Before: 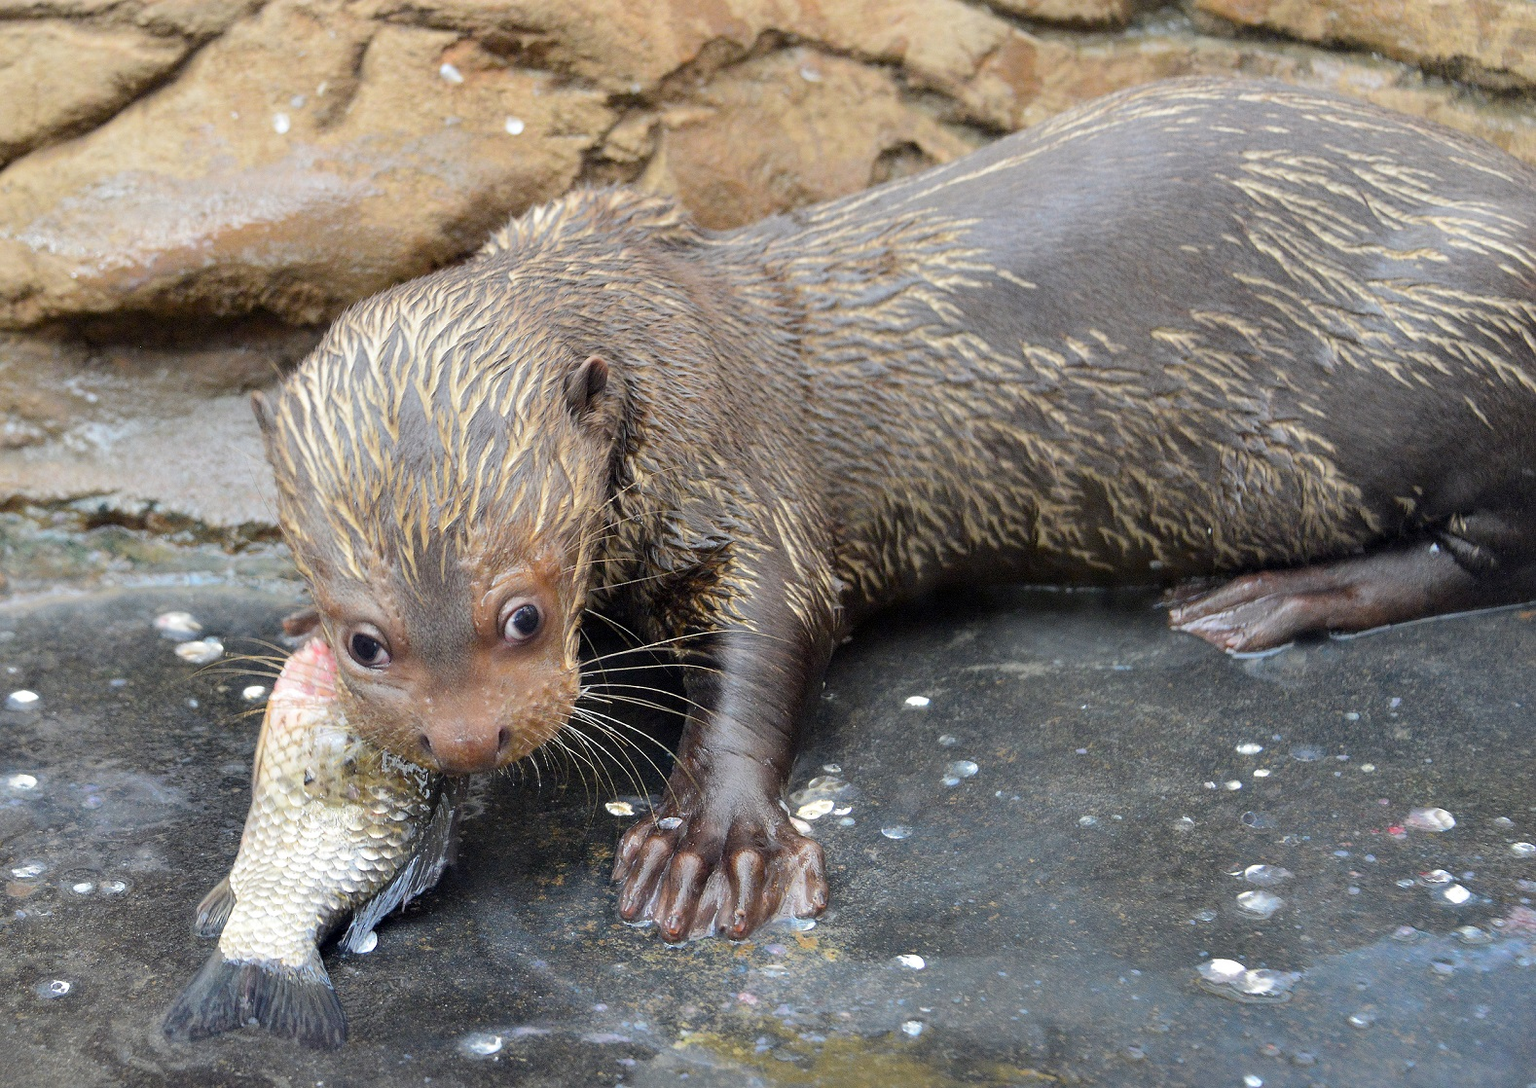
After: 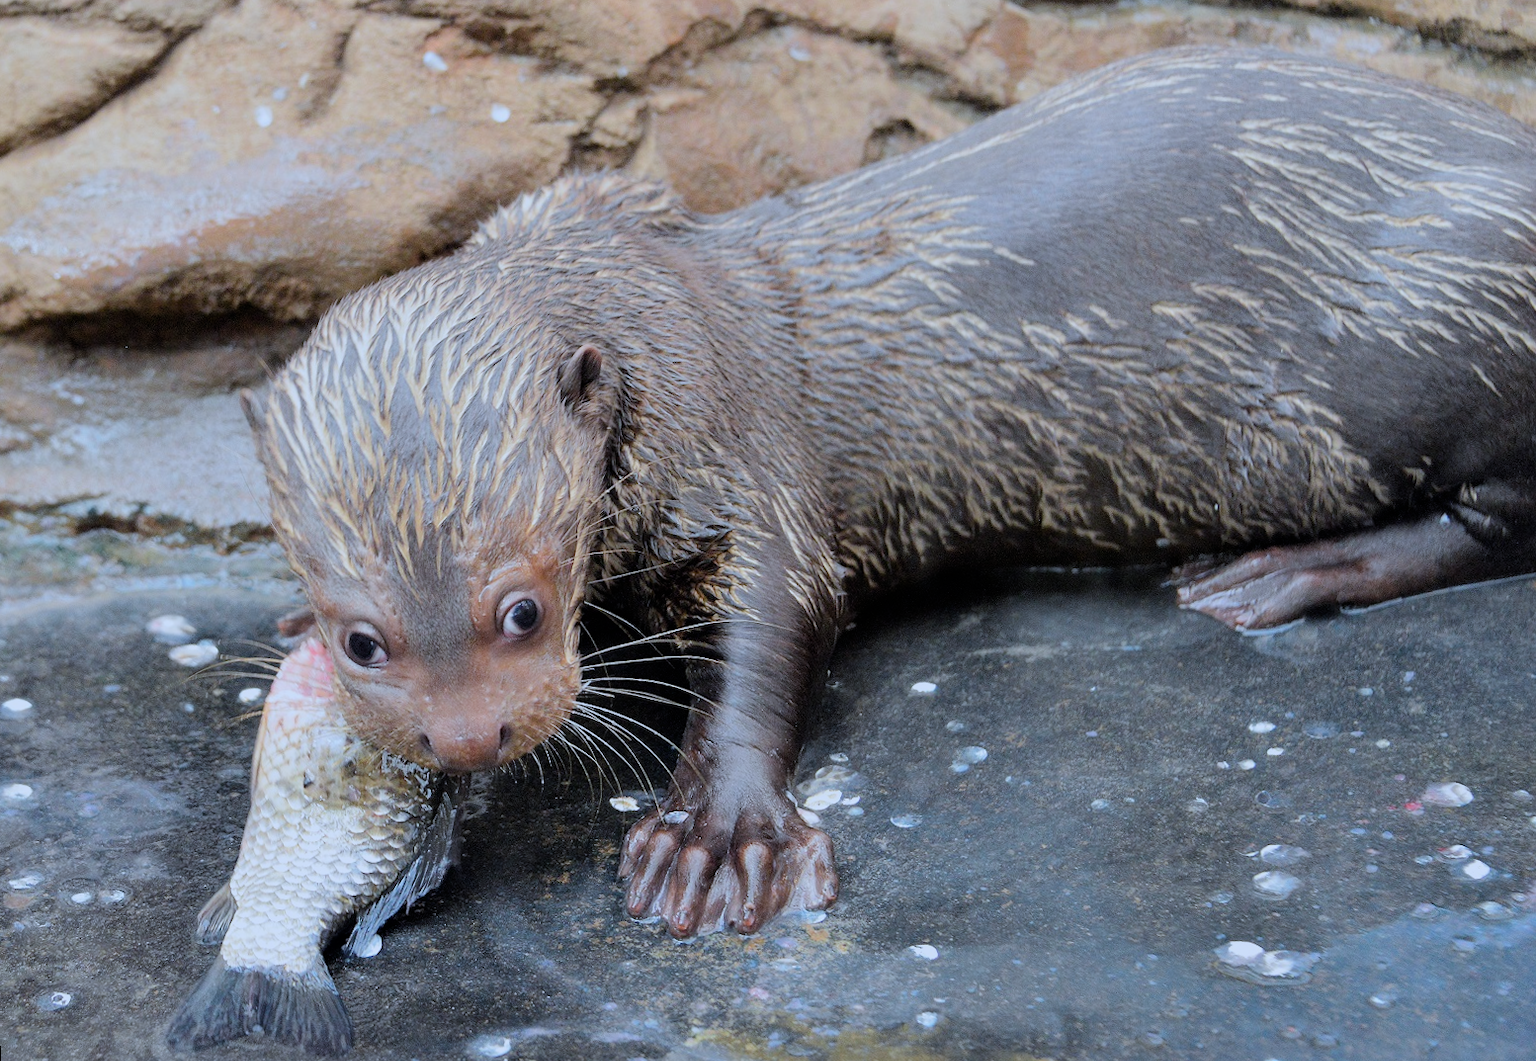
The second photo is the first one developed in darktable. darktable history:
rotate and perspective: rotation -1.42°, crop left 0.016, crop right 0.984, crop top 0.035, crop bottom 0.965
color correction: highlights a* -2.24, highlights b* -18.1
filmic rgb: hardness 4.17
exposure: exposure 0.014 EV, compensate highlight preservation false
